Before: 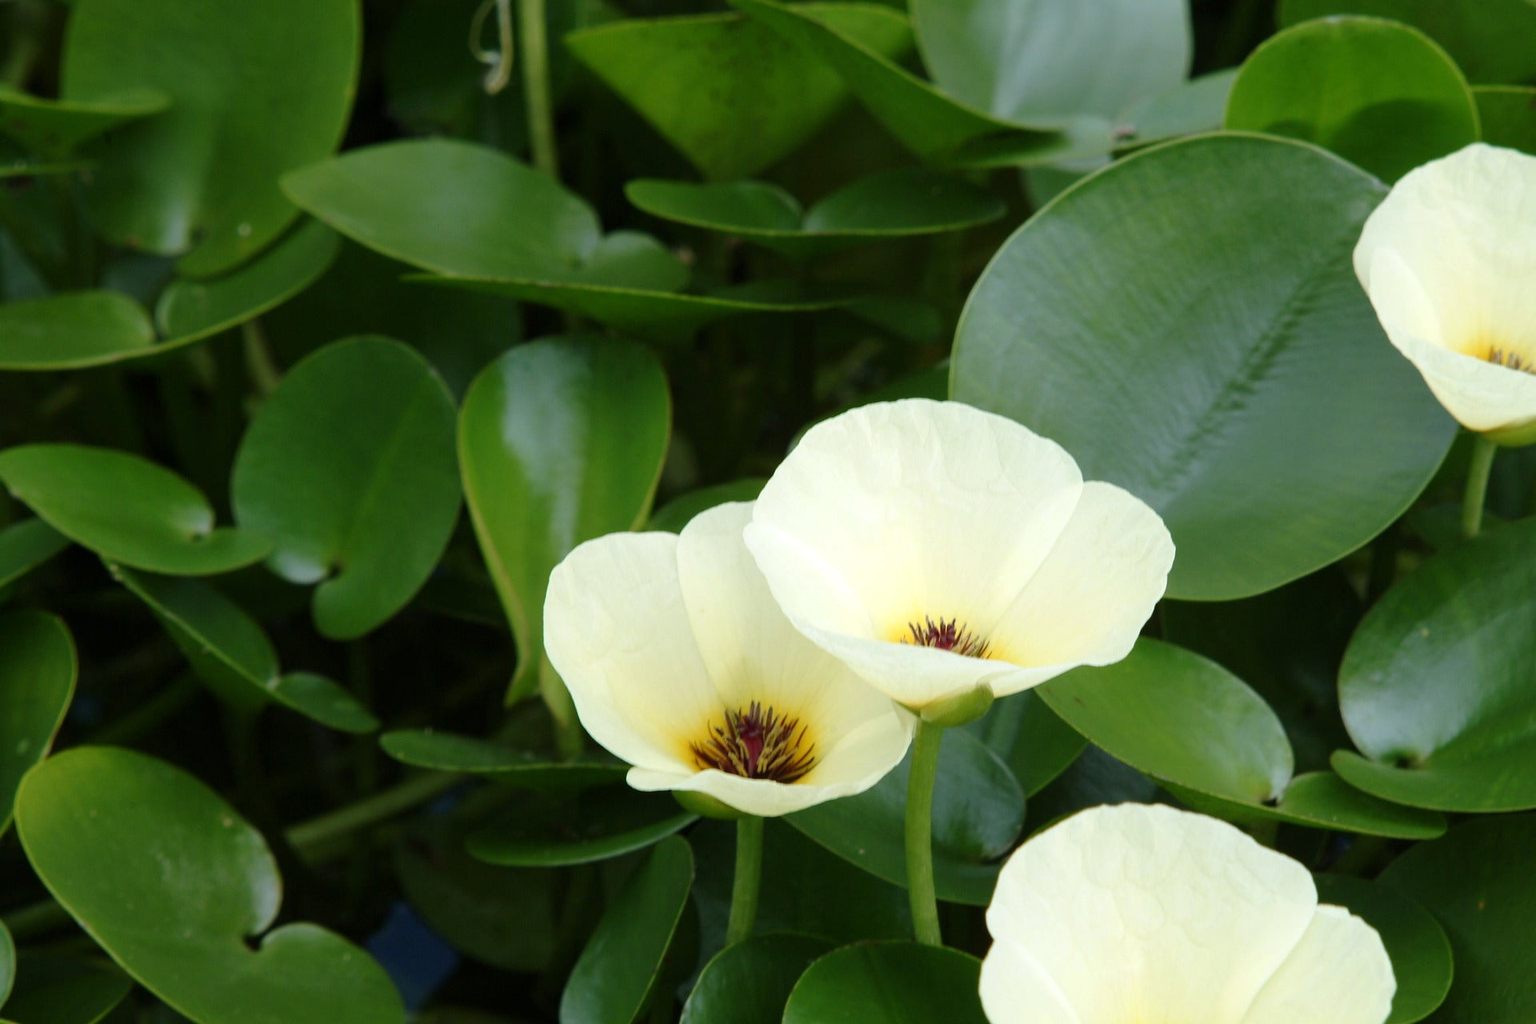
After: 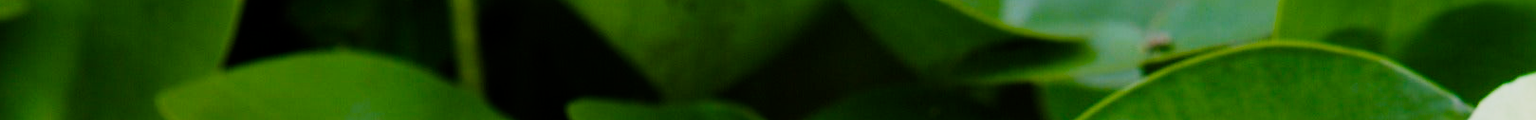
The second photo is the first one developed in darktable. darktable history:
crop and rotate: left 9.644%, top 9.491%, right 6.021%, bottom 80.509%
color balance rgb: linear chroma grading › global chroma 15%, perceptual saturation grading › global saturation 30%
sigmoid: contrast 1.54, target black 0
